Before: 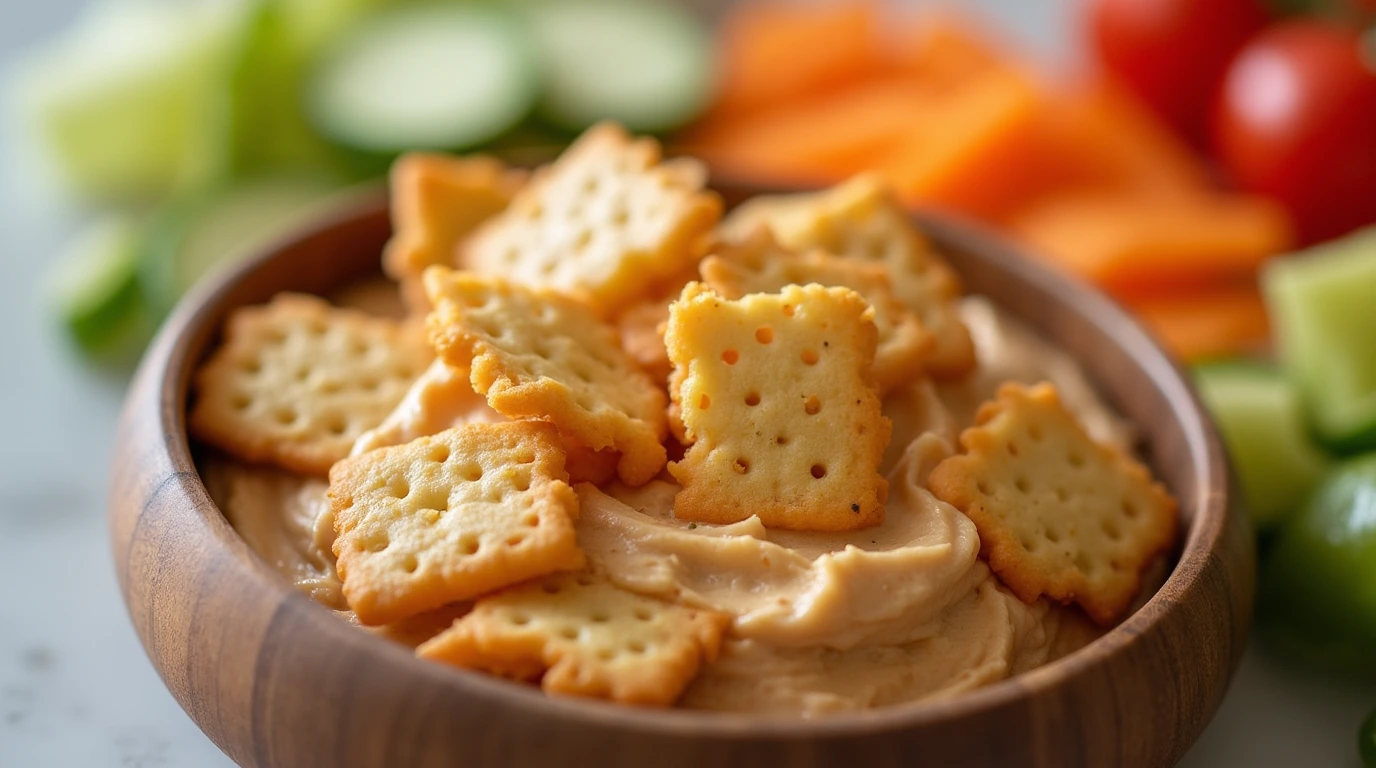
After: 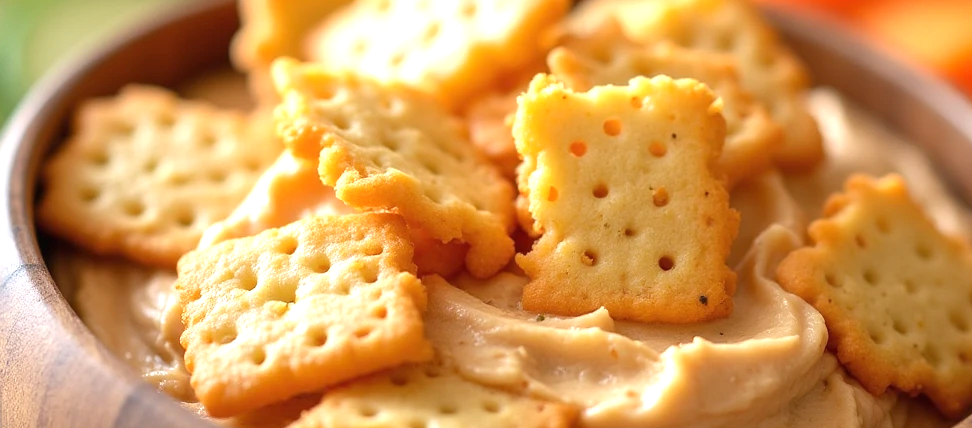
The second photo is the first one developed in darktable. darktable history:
crop: left 11.107%, top 27.115%, right 18.244%, bottom 17.064%
exposure: black level correction 0, exposure 0.697 EV, compensate highlight preservation false
